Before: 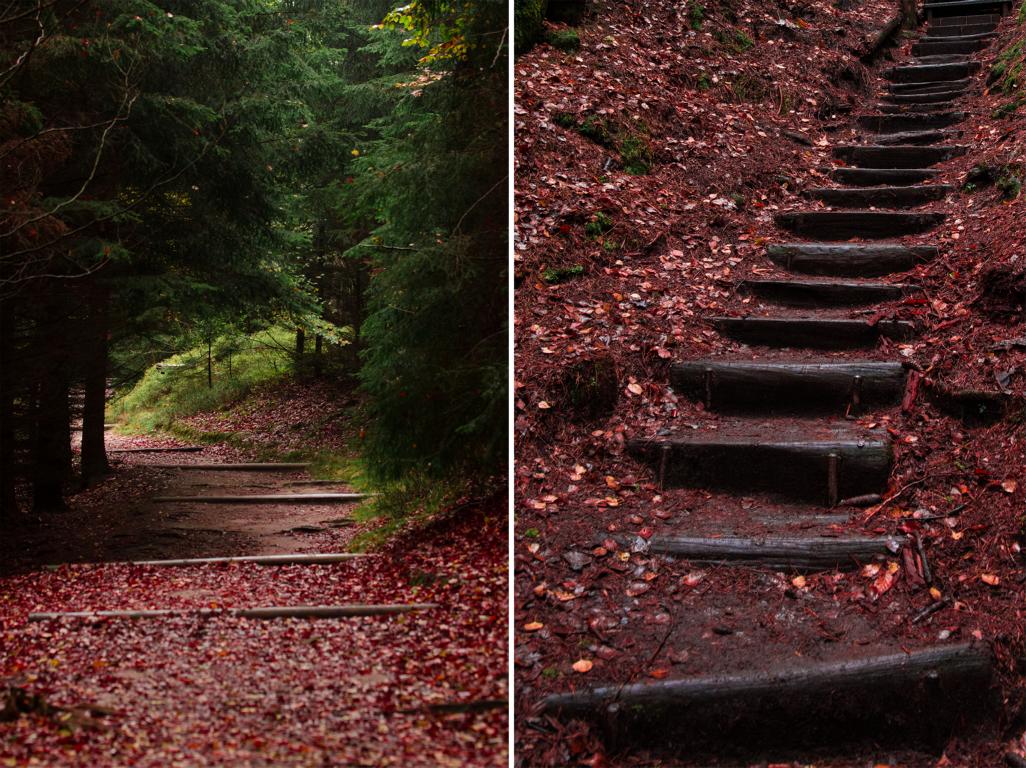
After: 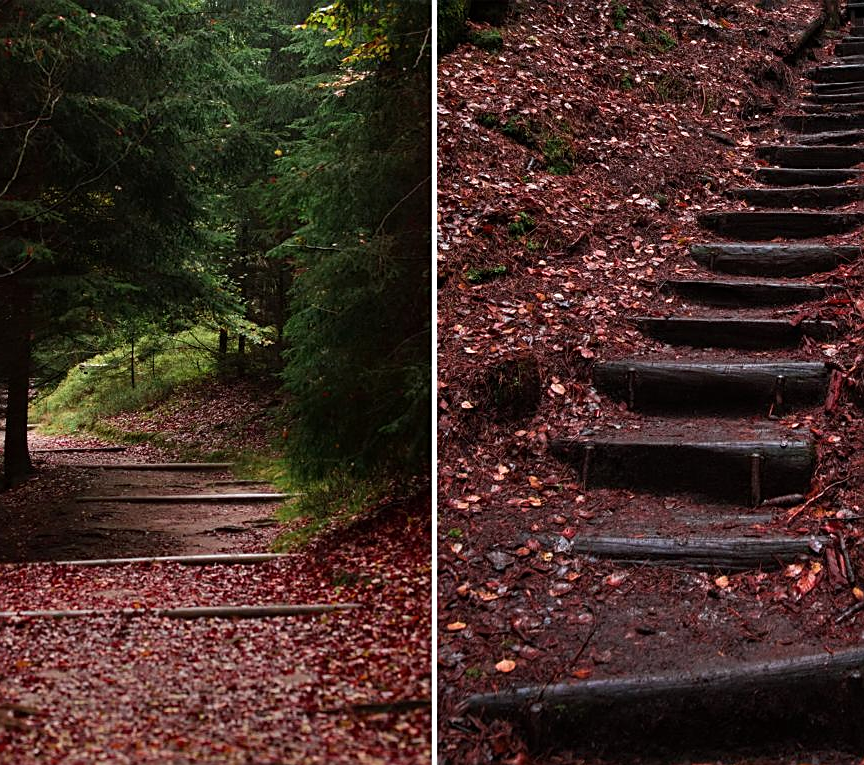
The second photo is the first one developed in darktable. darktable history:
sharpen: on, module defaults
white balance: red 0.988, blue 1.017
crop: left 7.598%, right 7.873%
contrast brightness saturation: saturation -0.05
